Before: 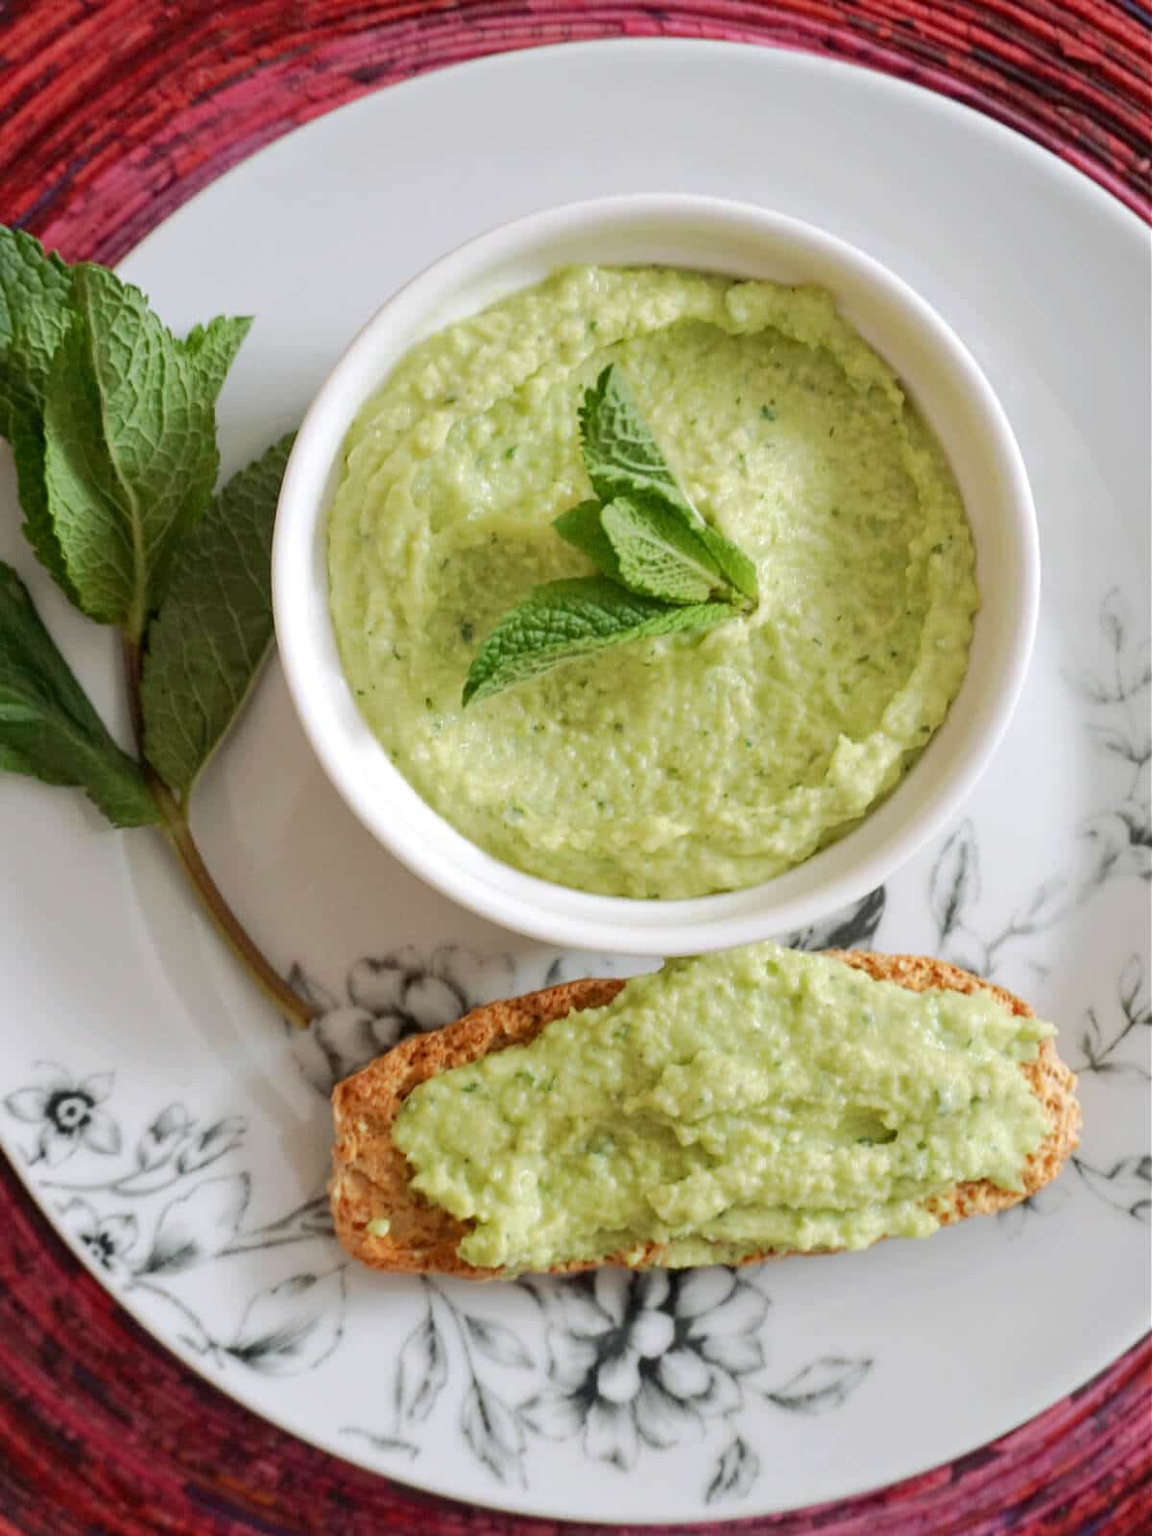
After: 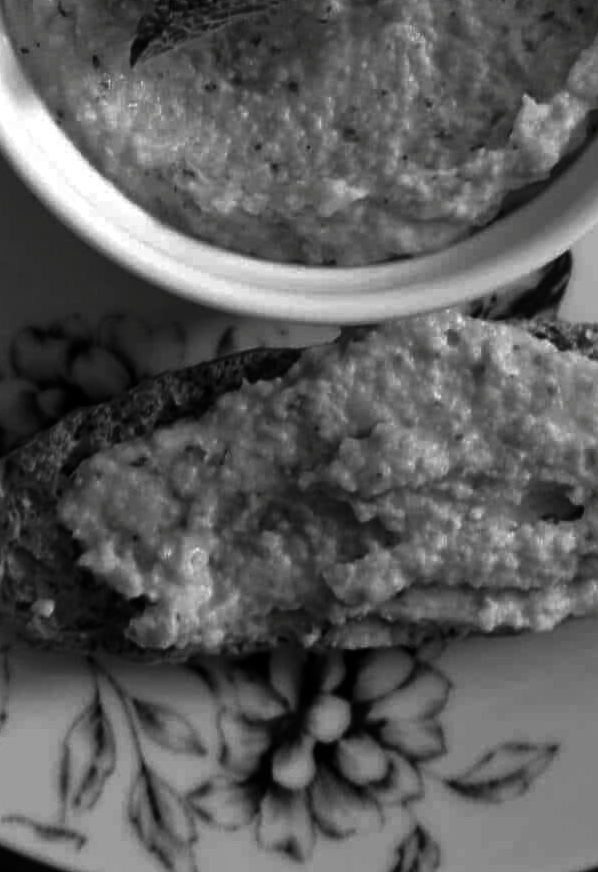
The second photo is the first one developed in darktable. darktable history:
contrast brightness saturation: contrast 0.016, brightness -0.991, saturation -0.996
crop: left 29.315%, top 41.958%, right 20.842%, bottom 3.517%
